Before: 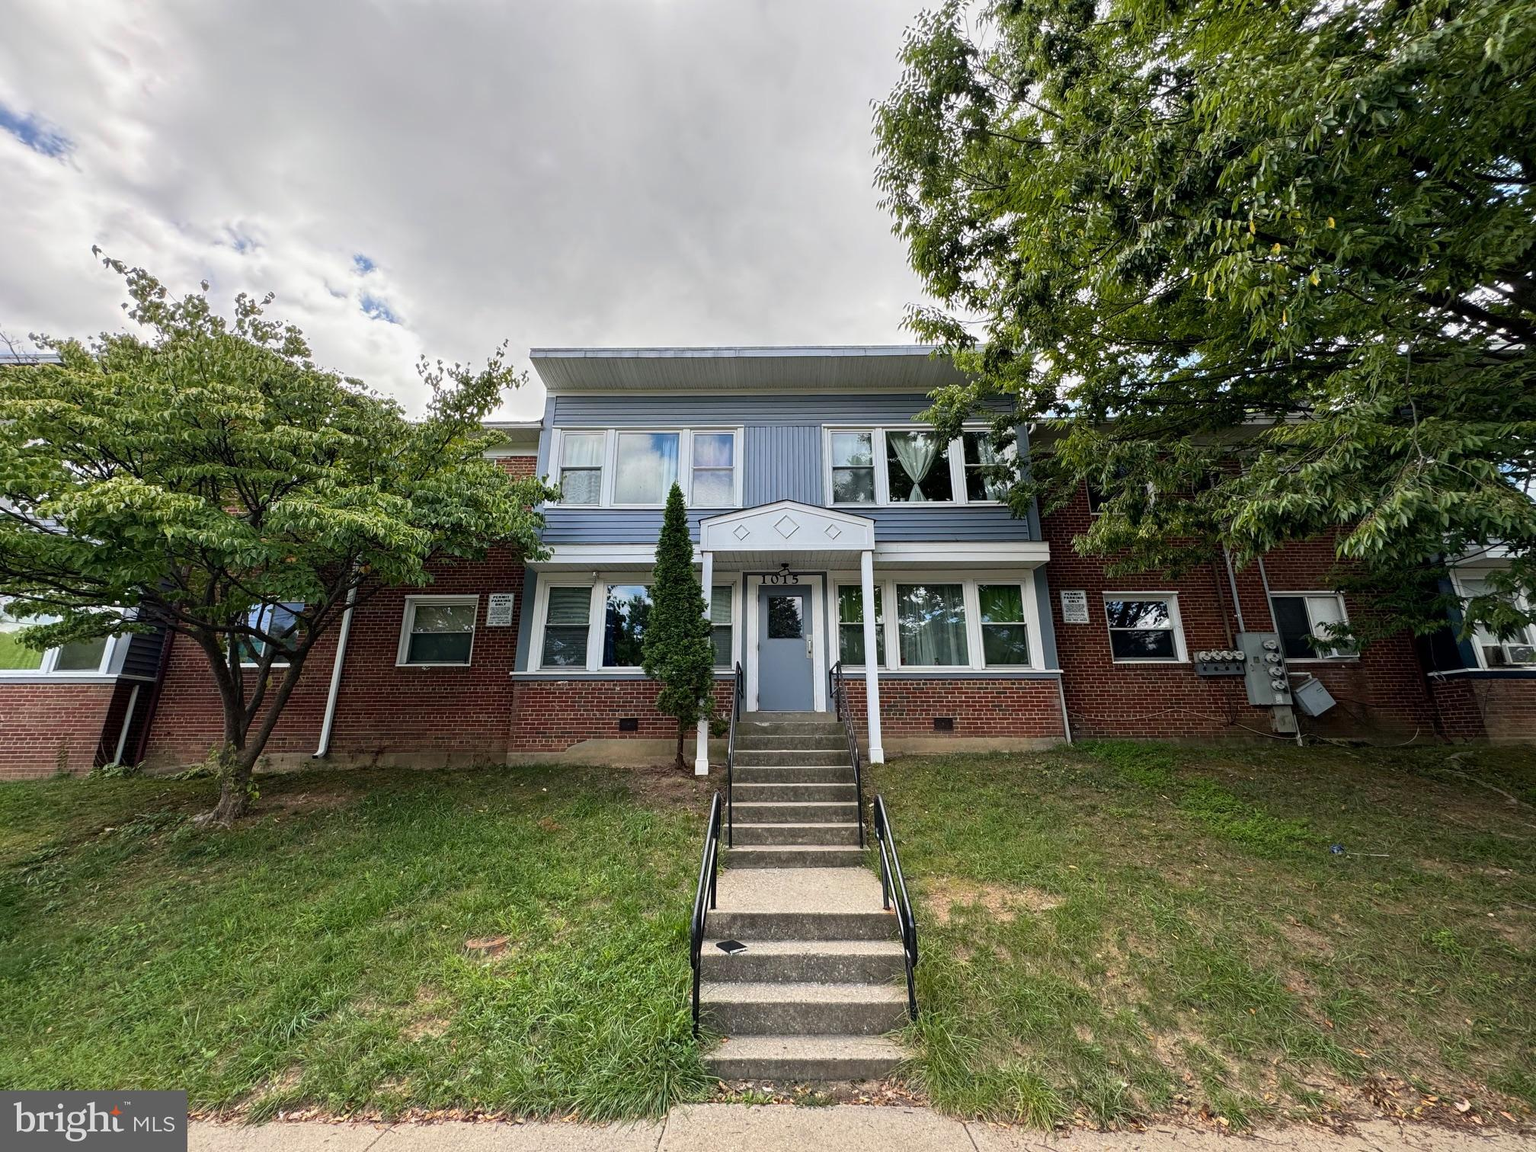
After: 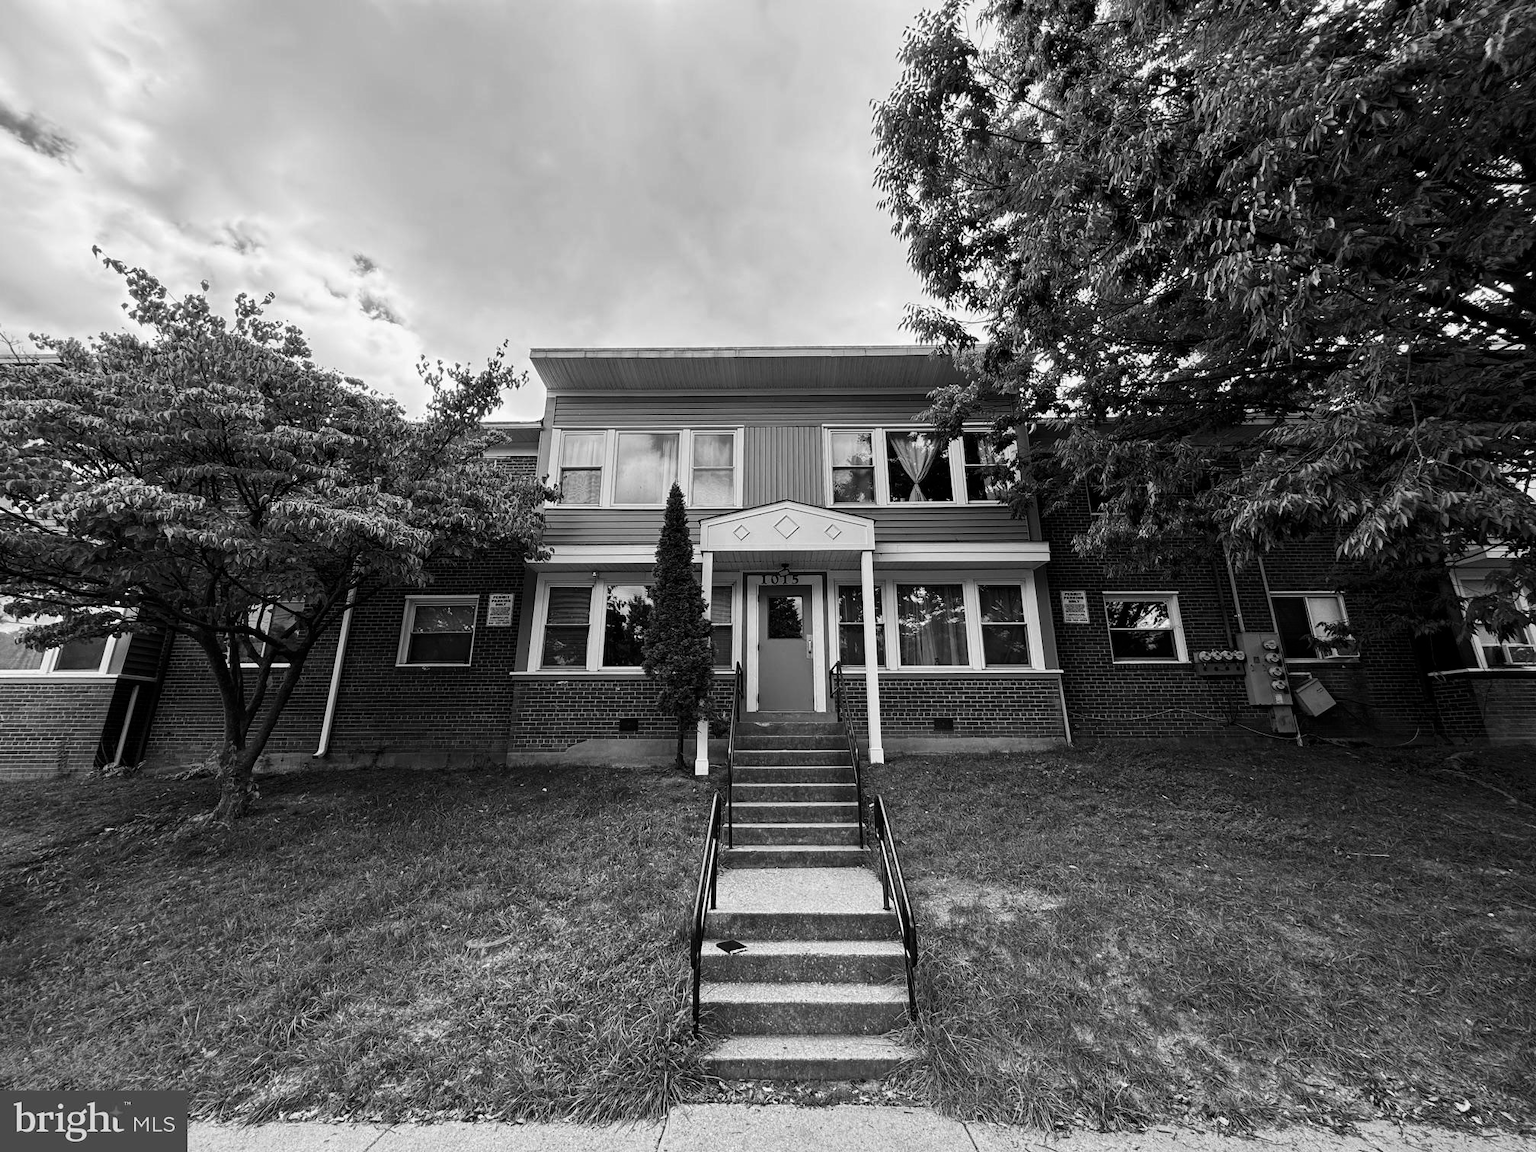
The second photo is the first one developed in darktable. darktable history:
monochrome: on, module defaults
contrast brightness saturation: contrast 0.12, brightness -0.12, saturation 0.2
